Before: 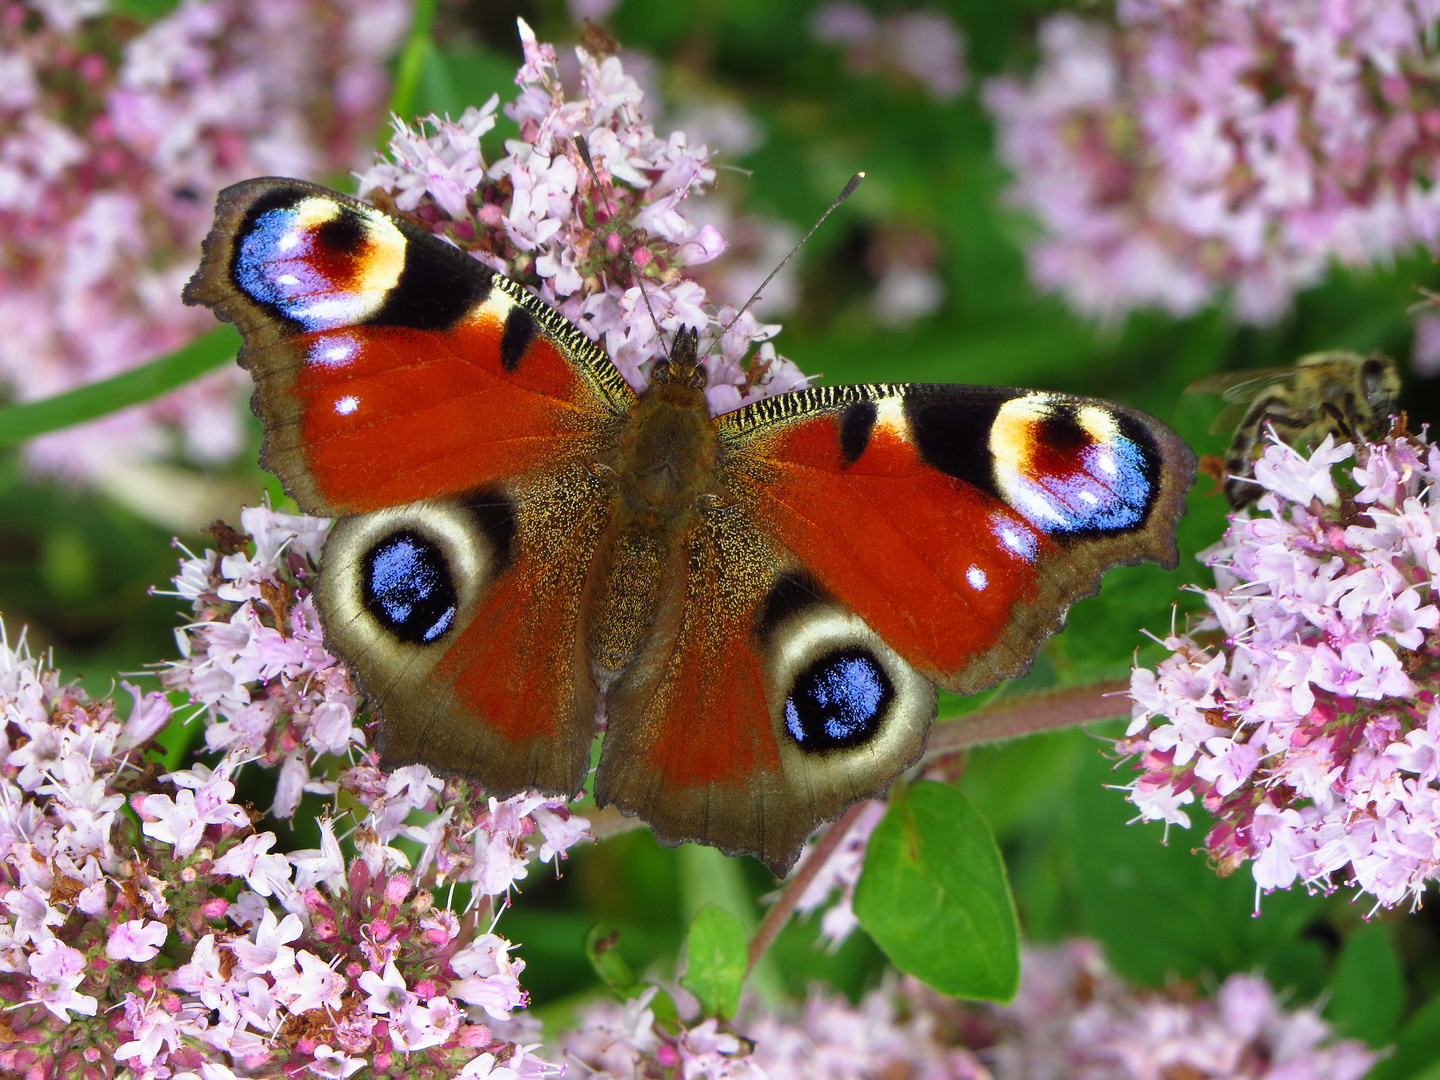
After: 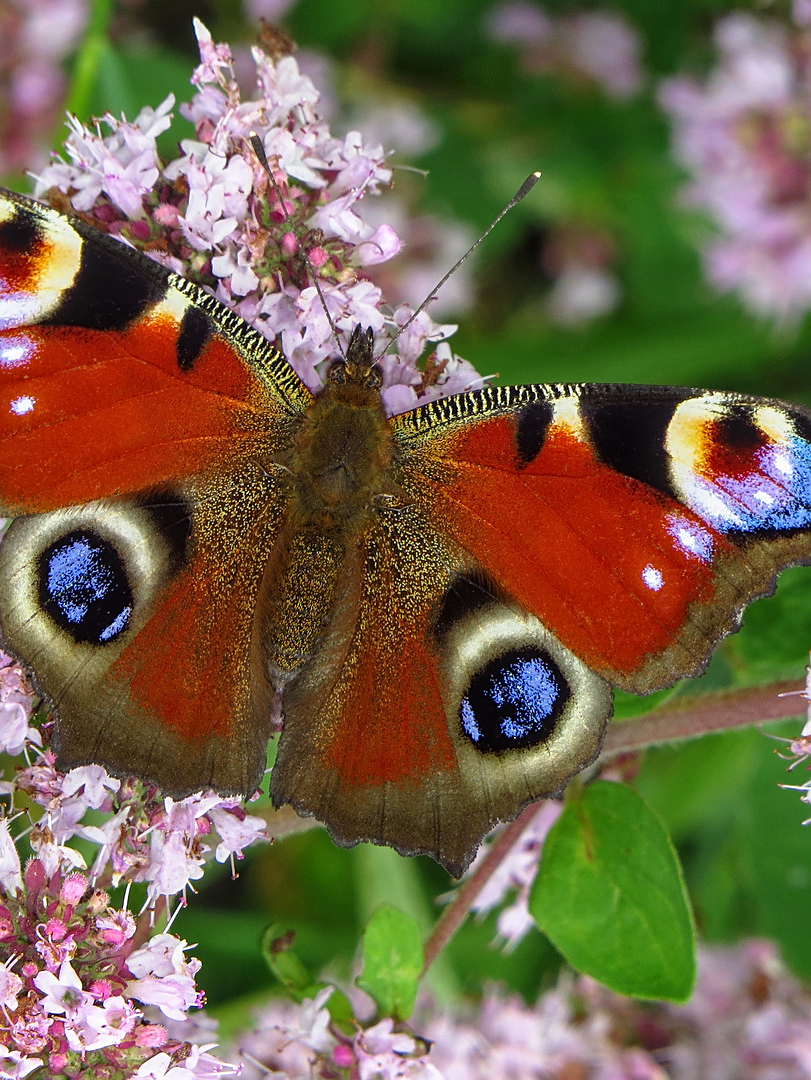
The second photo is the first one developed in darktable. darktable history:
sharpen: on, module defaults
crop and rotate: left 22.513%, right 21.159%
local contrast: detail 116%
